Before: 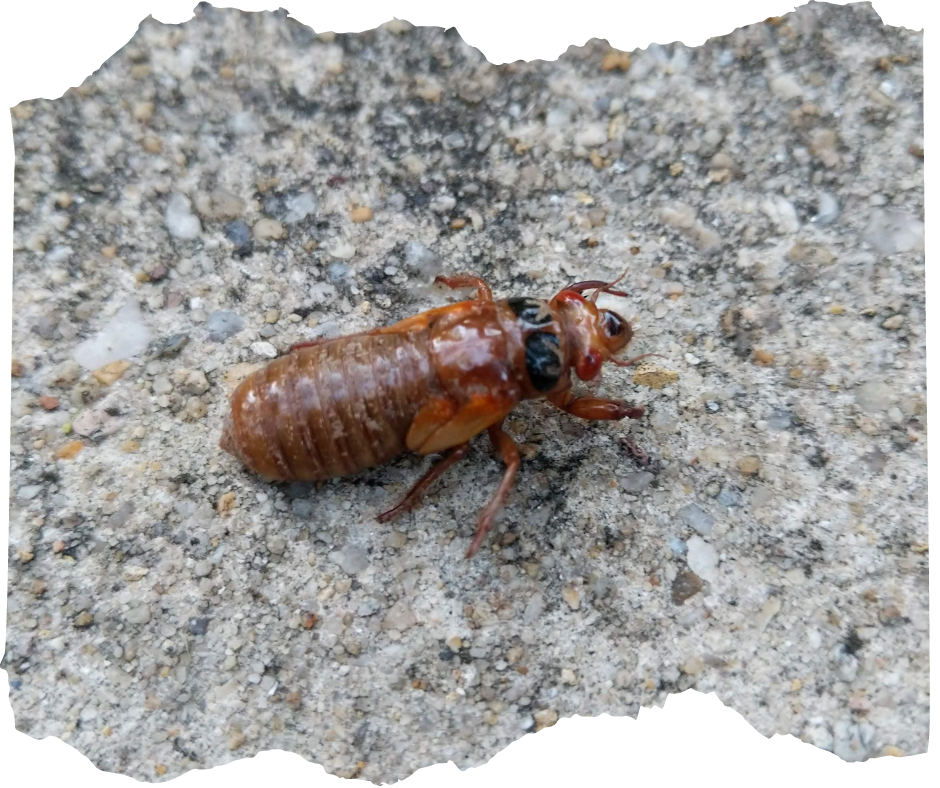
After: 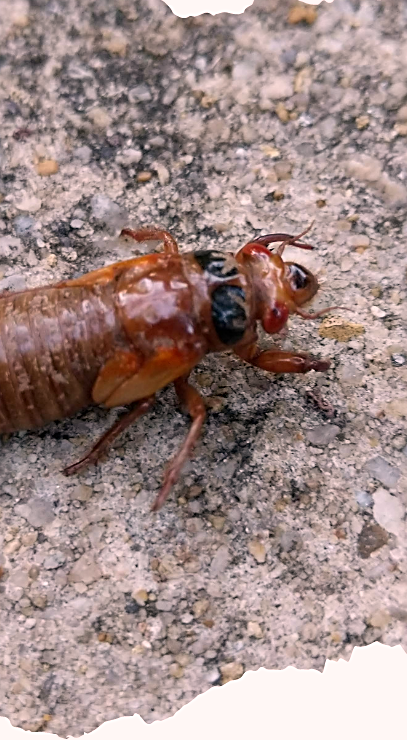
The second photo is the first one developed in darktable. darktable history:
sharpen: on, module defaults
crop: left 33.452%, top 6.025%, right 23.155%
color correction: highlights a* 12.23, highlights b* 5.41
